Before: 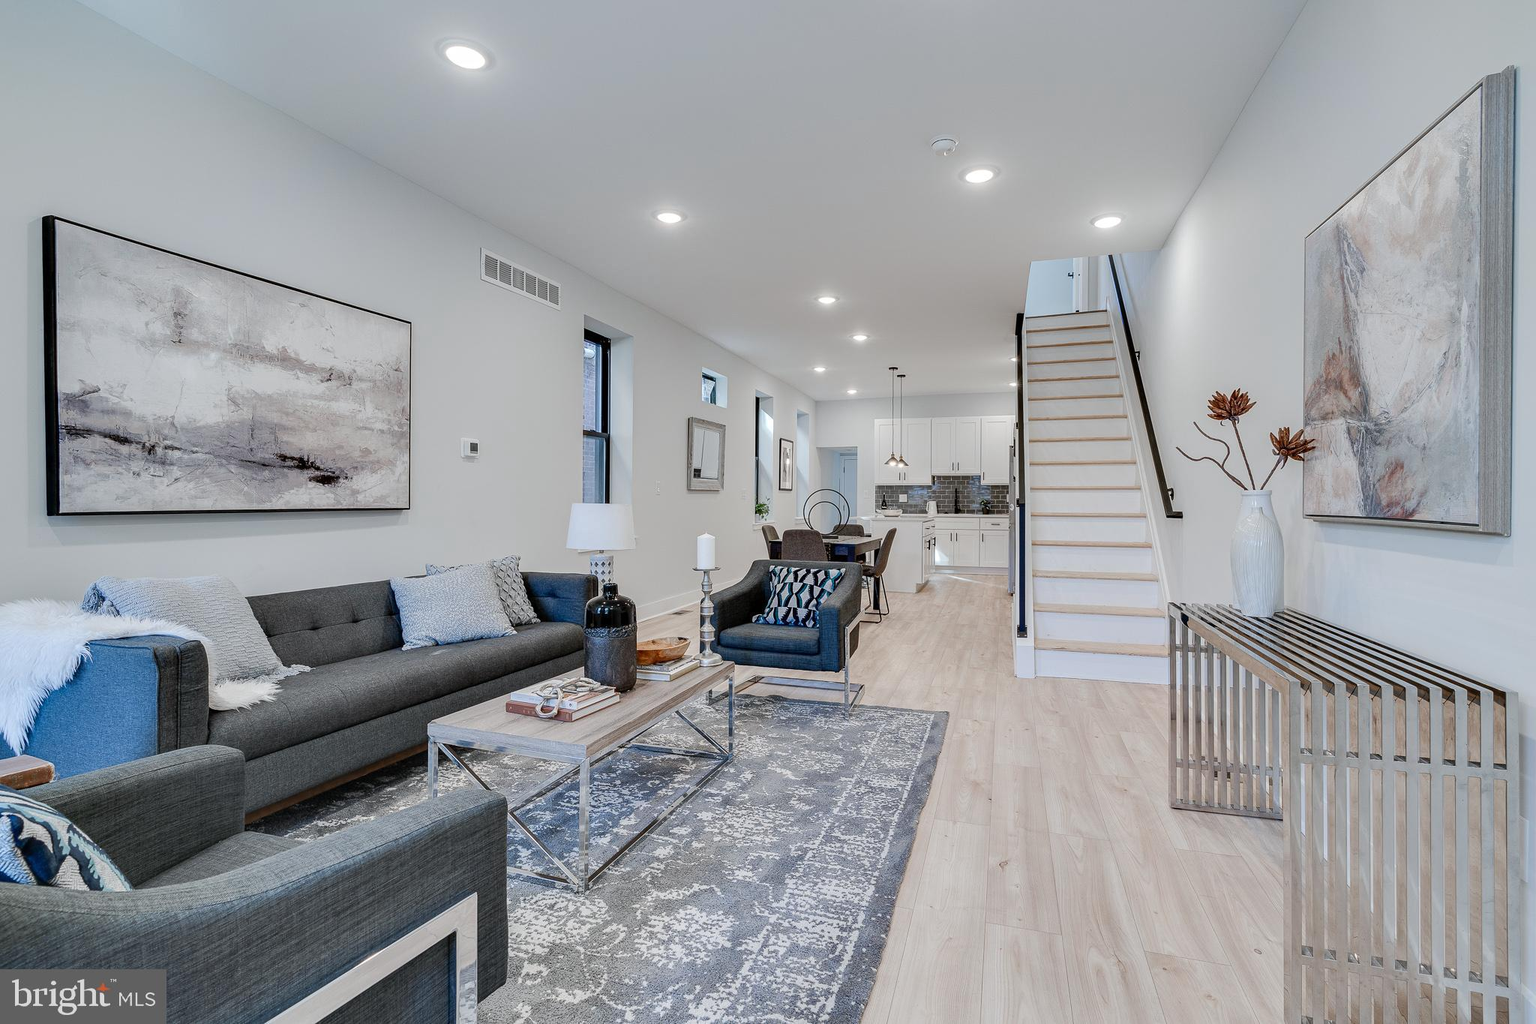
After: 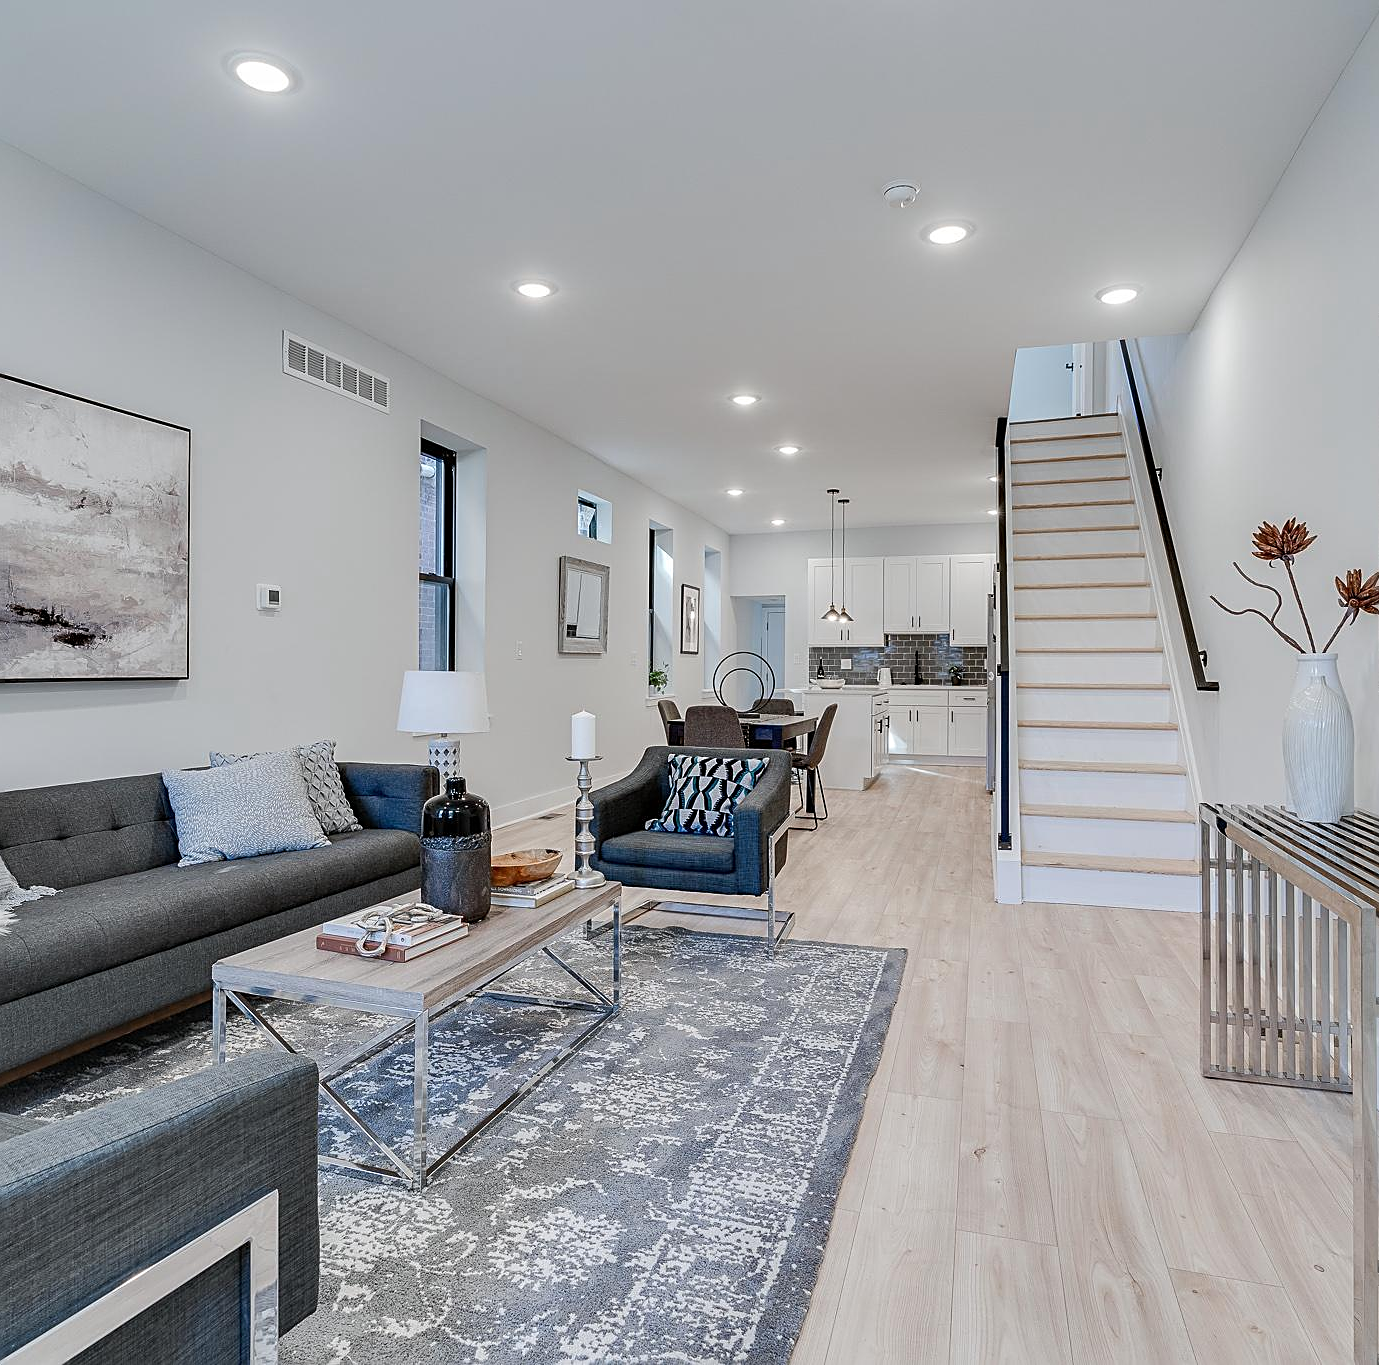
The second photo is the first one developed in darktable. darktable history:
sharpen: on, module defaults
crop and rotate: left 17.516%, right 15.106%
